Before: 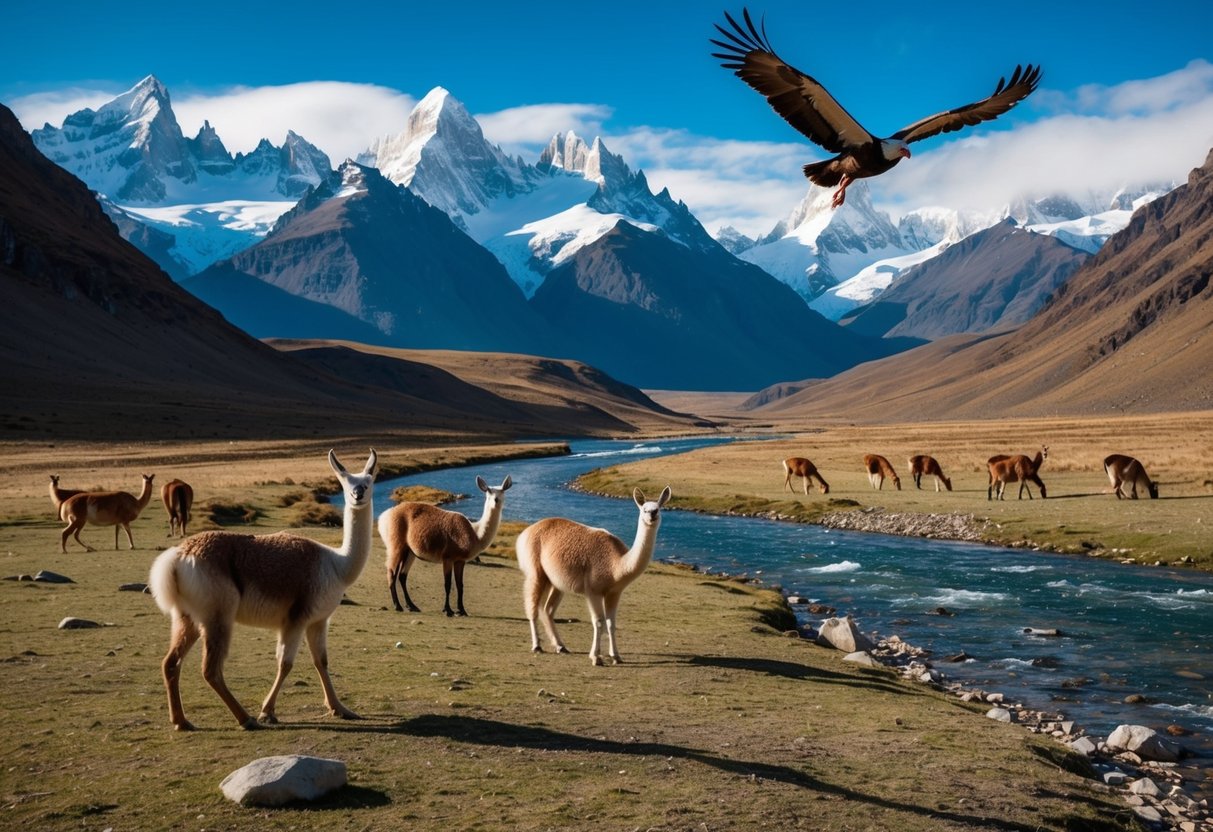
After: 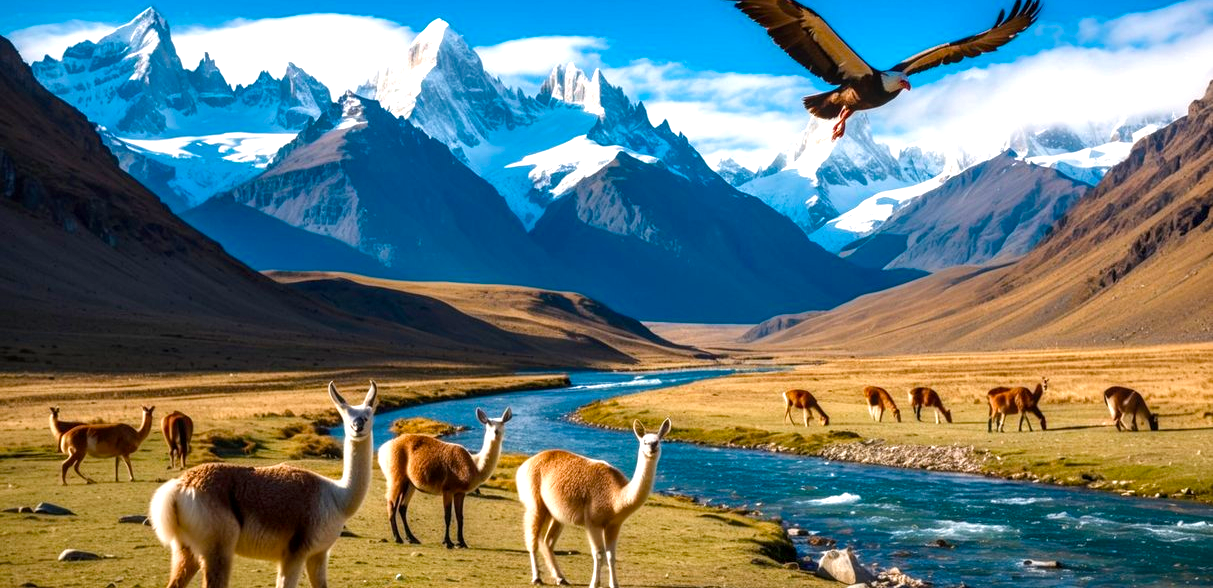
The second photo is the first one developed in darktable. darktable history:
local contrast: on, module defaults
exposure: exposure 0.6 EV, compensate highlight preservation false
crop and rotate: top 8.293%, bottom 20.996%
velvia: strength 32%, mid-tones bias 0.2
